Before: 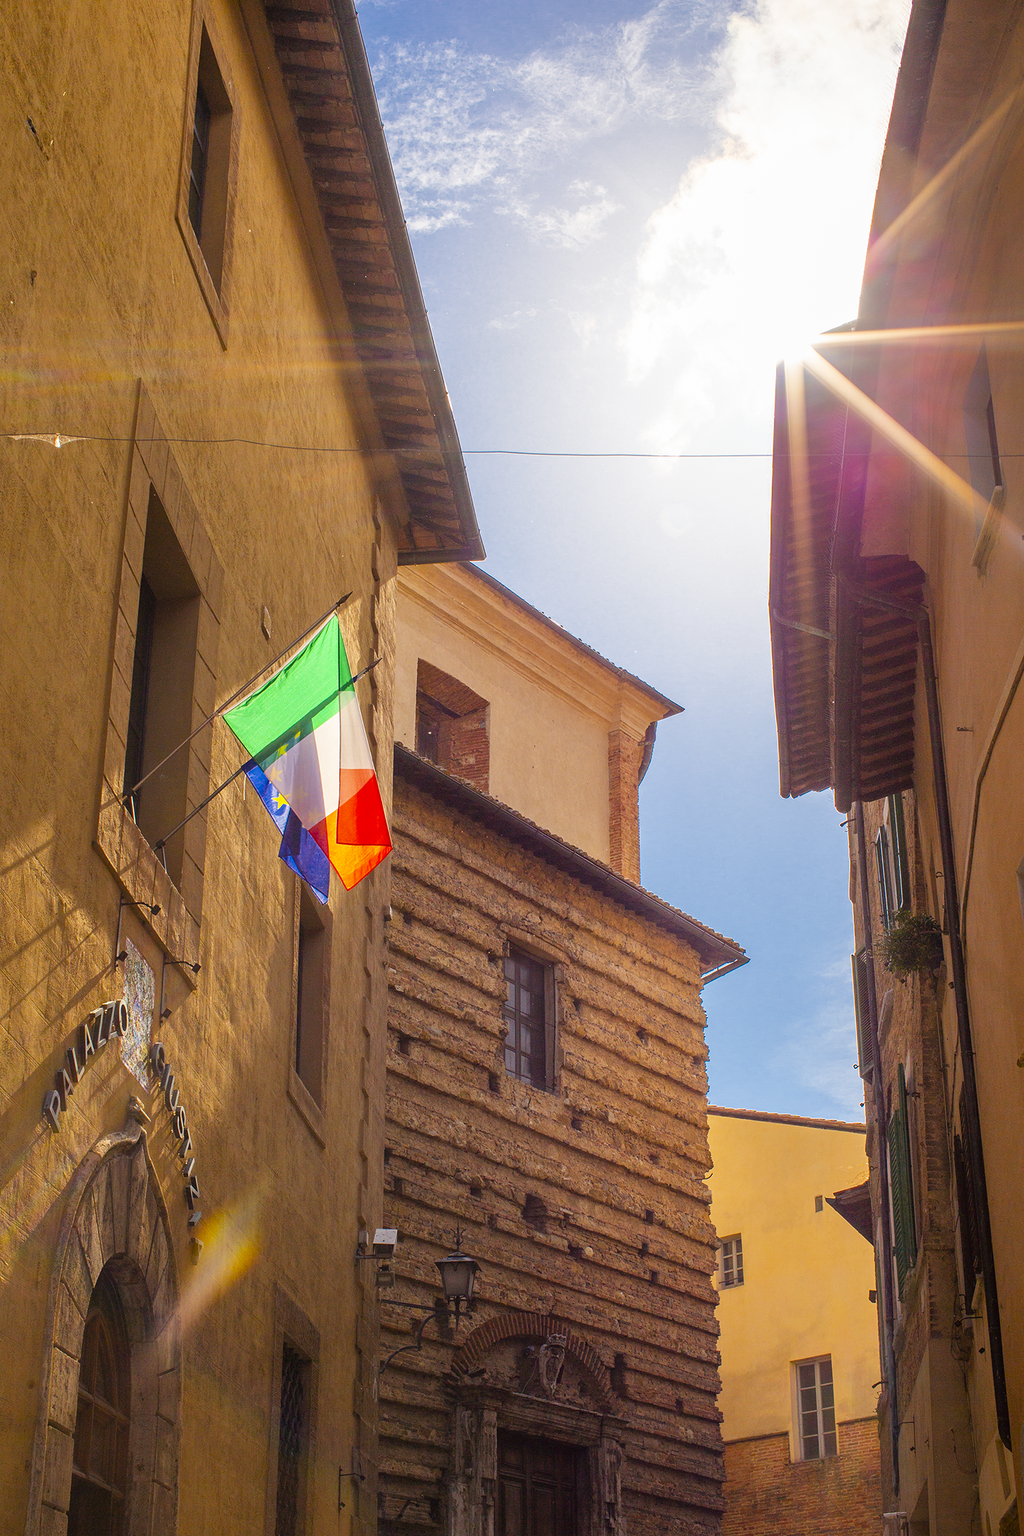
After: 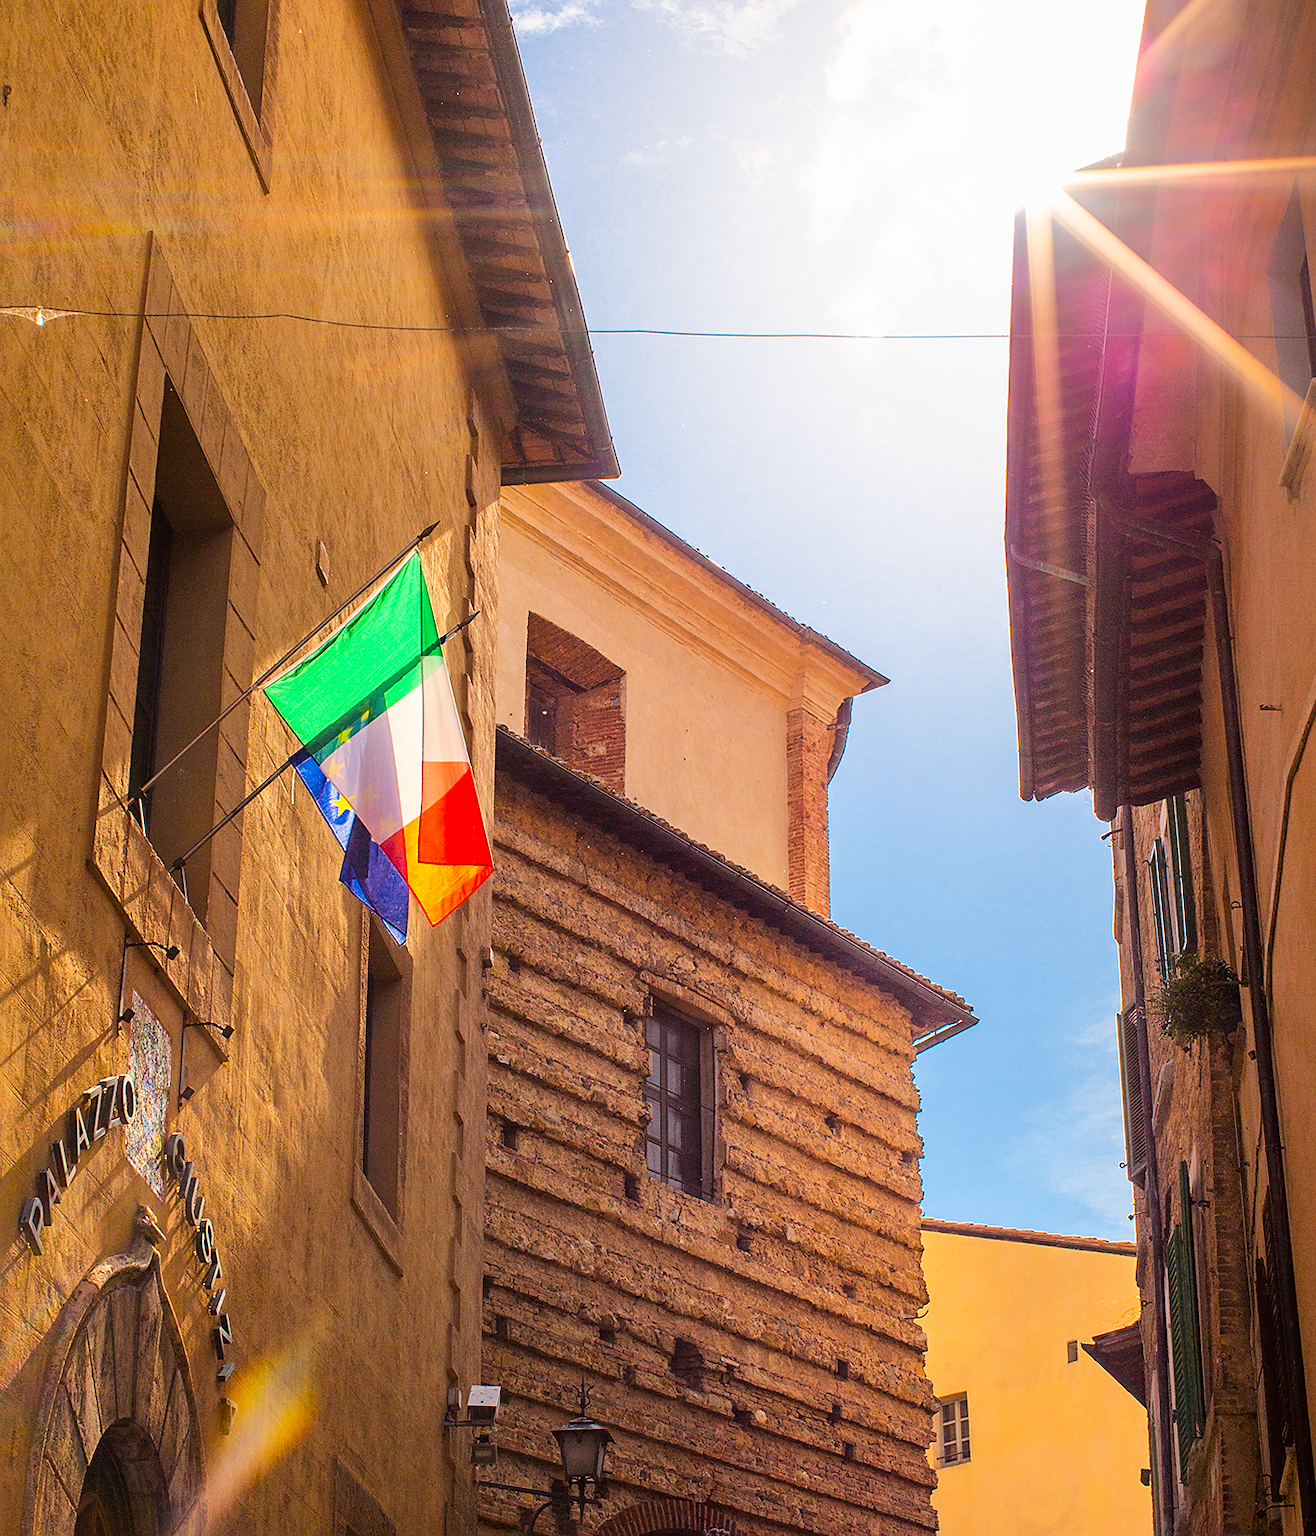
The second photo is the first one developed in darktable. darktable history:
crop and rotate: left 2.79%, top 13.538%, right 2.429%, bottom 12.746%
tone curve: curves: ch0 [(0, 0.01) (0.037, 0.032) (0.131, 0.108) (0.275, 0.258) (0.483, 0.512) (0.61, 0.661) (0.696, 0.742) (0.792, 0.834) (0.911, 0.936) (0.997, 0.995)]; ch1 [(0, 0) (0.308, 0.29) (0.425, 0.411) (0.503, 0.502) (0.529, 0.543) (0.683, 0.706) (0.746, 0.77) (1, 1)]; ch2 [(0, 0) (0.225, 0.214) (0.334, 0.339) (0.401, 0.415) (0.485, 0.487) (0.502, 0.502) (0.525, 0.523) (0.545, 0.552) (0.587, 0.61) (0.636, 0.654) (0.711, 0.729) (0.845, 0.855) (0.998, 0.977)], color space Lab, linked channels, preserve colors none
sharpen: radius 1.549, amount 0.37, threshold 1.379
